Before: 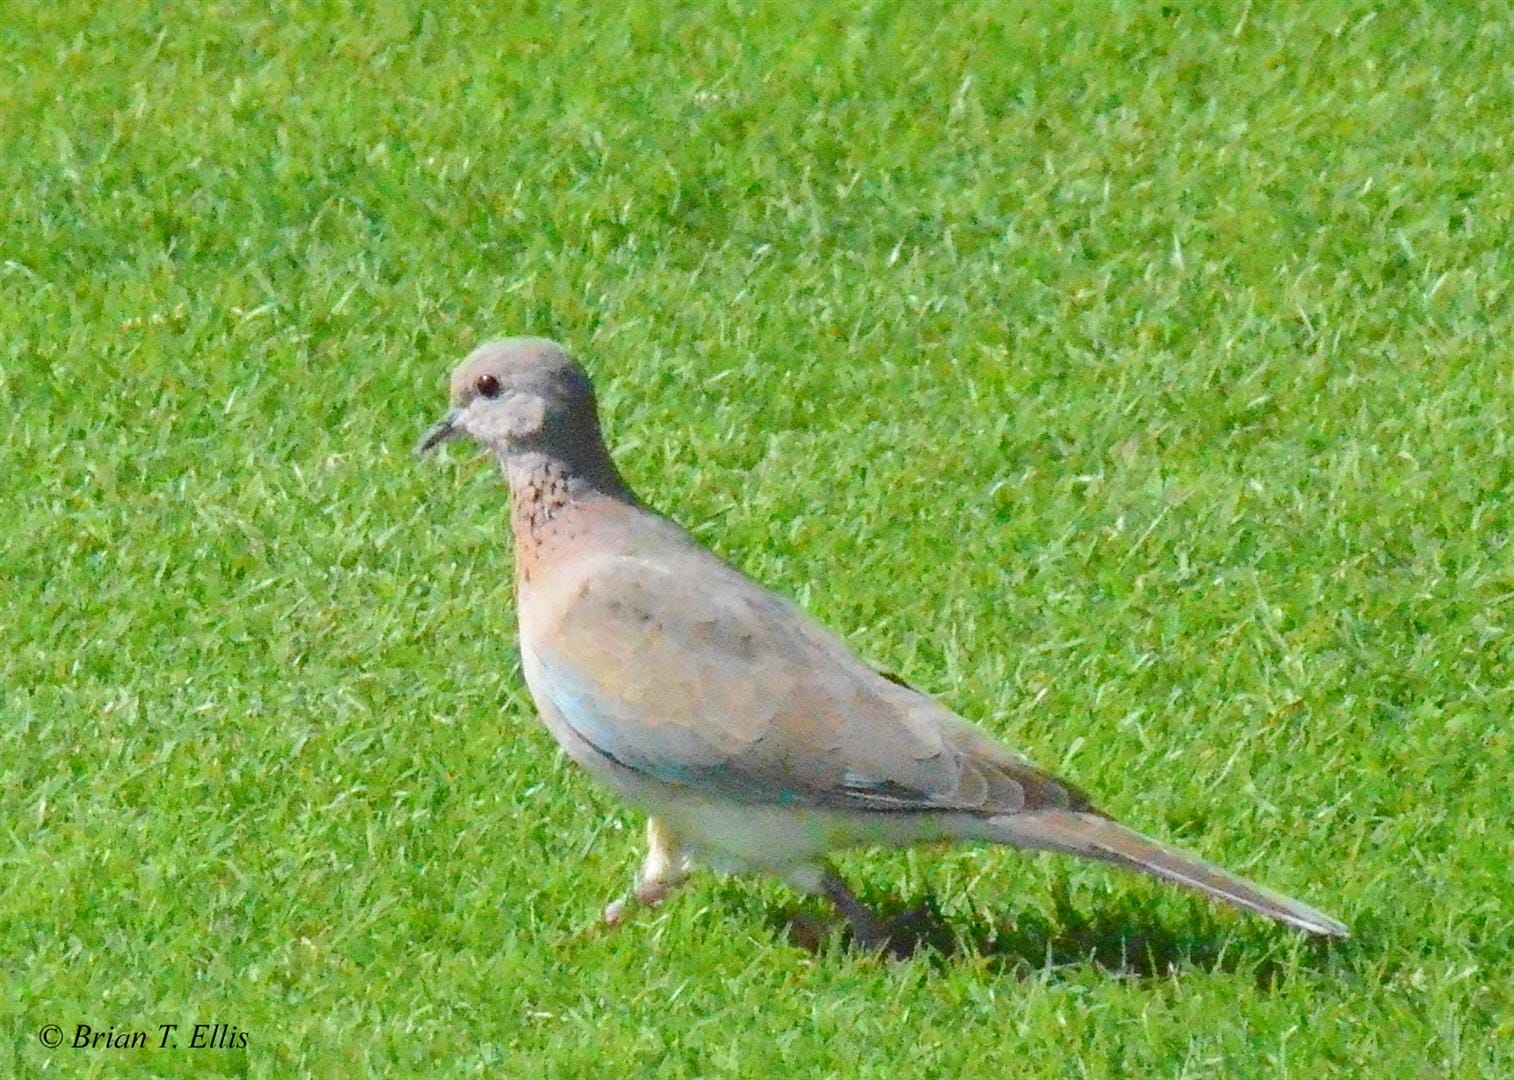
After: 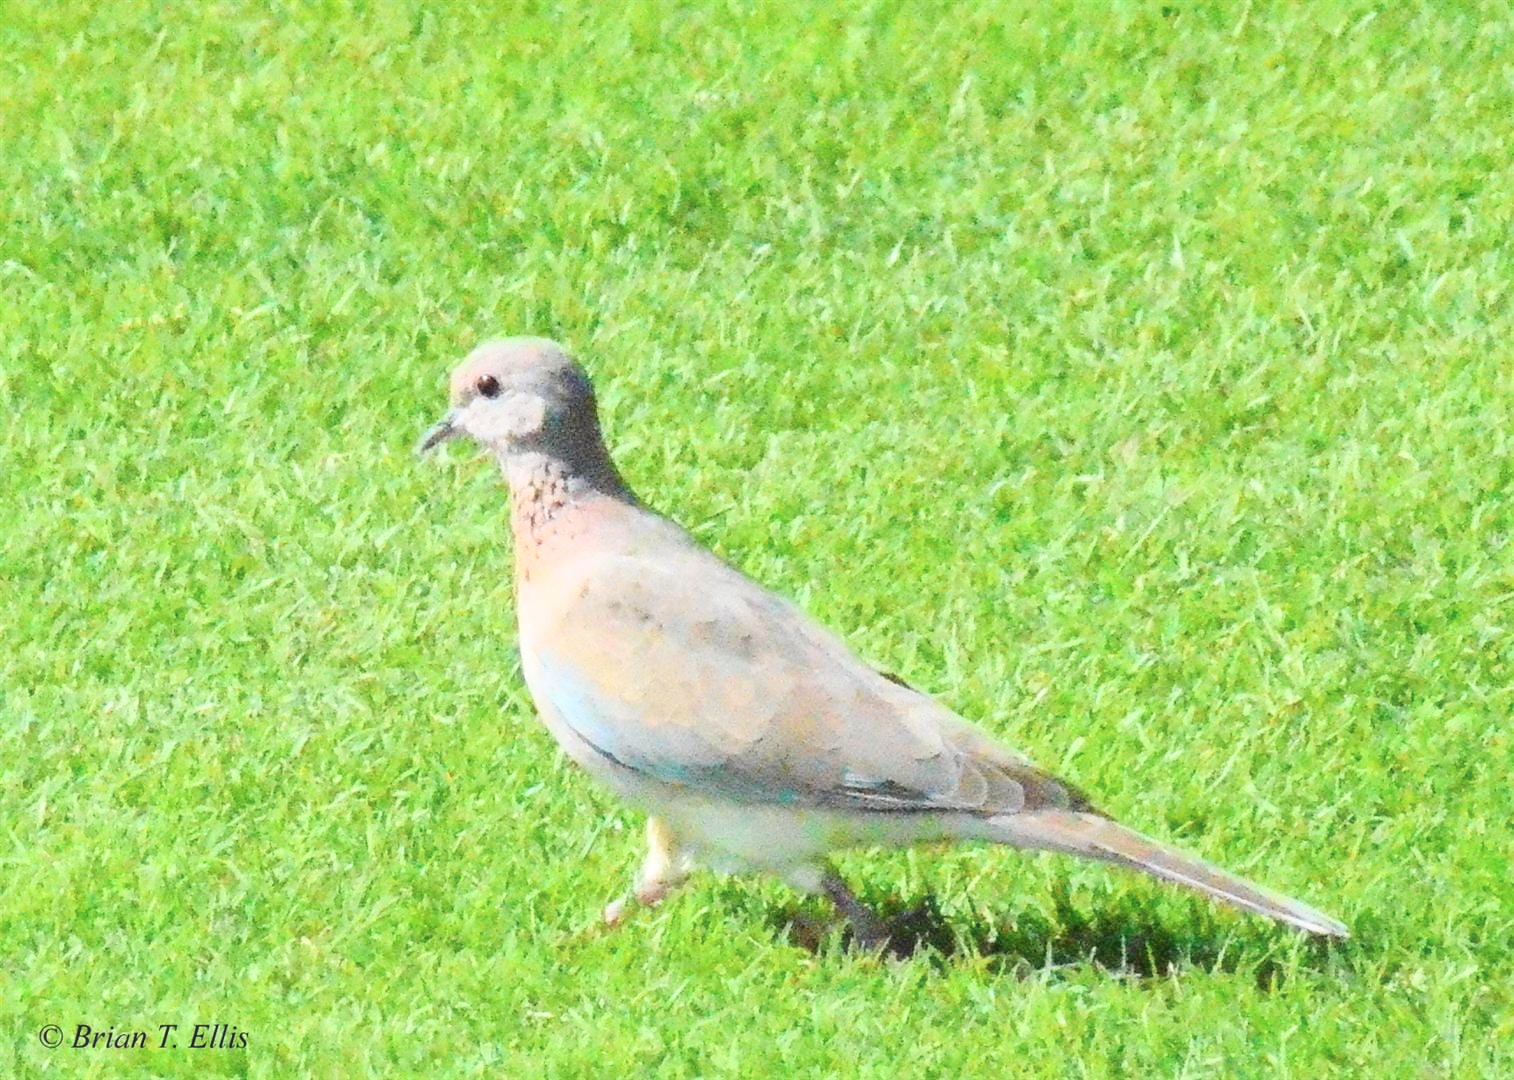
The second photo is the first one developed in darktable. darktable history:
contrast brightness saturation: contrast 0.006, saturation -0.051
haze removal: strength -0.108, adaptive false
base curve: curves: ch0 [(0, 0) (0.028, 0.03) (0.121, 0.232) (0.46, 0.748) (0.859, 0.968) (1, 1)]
